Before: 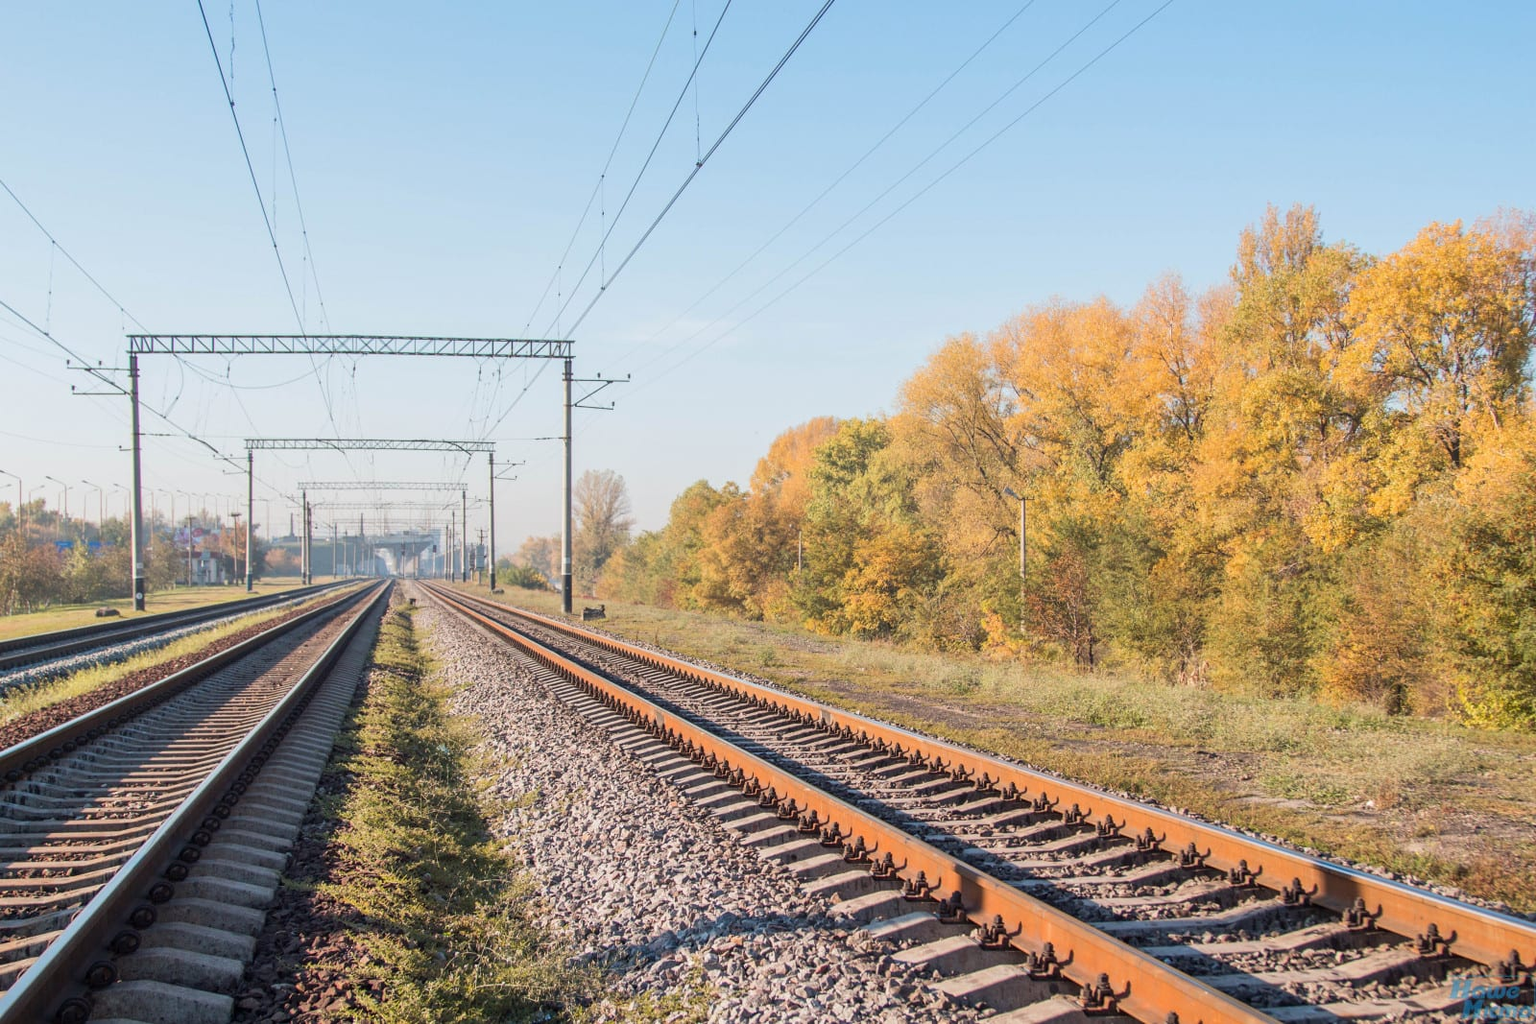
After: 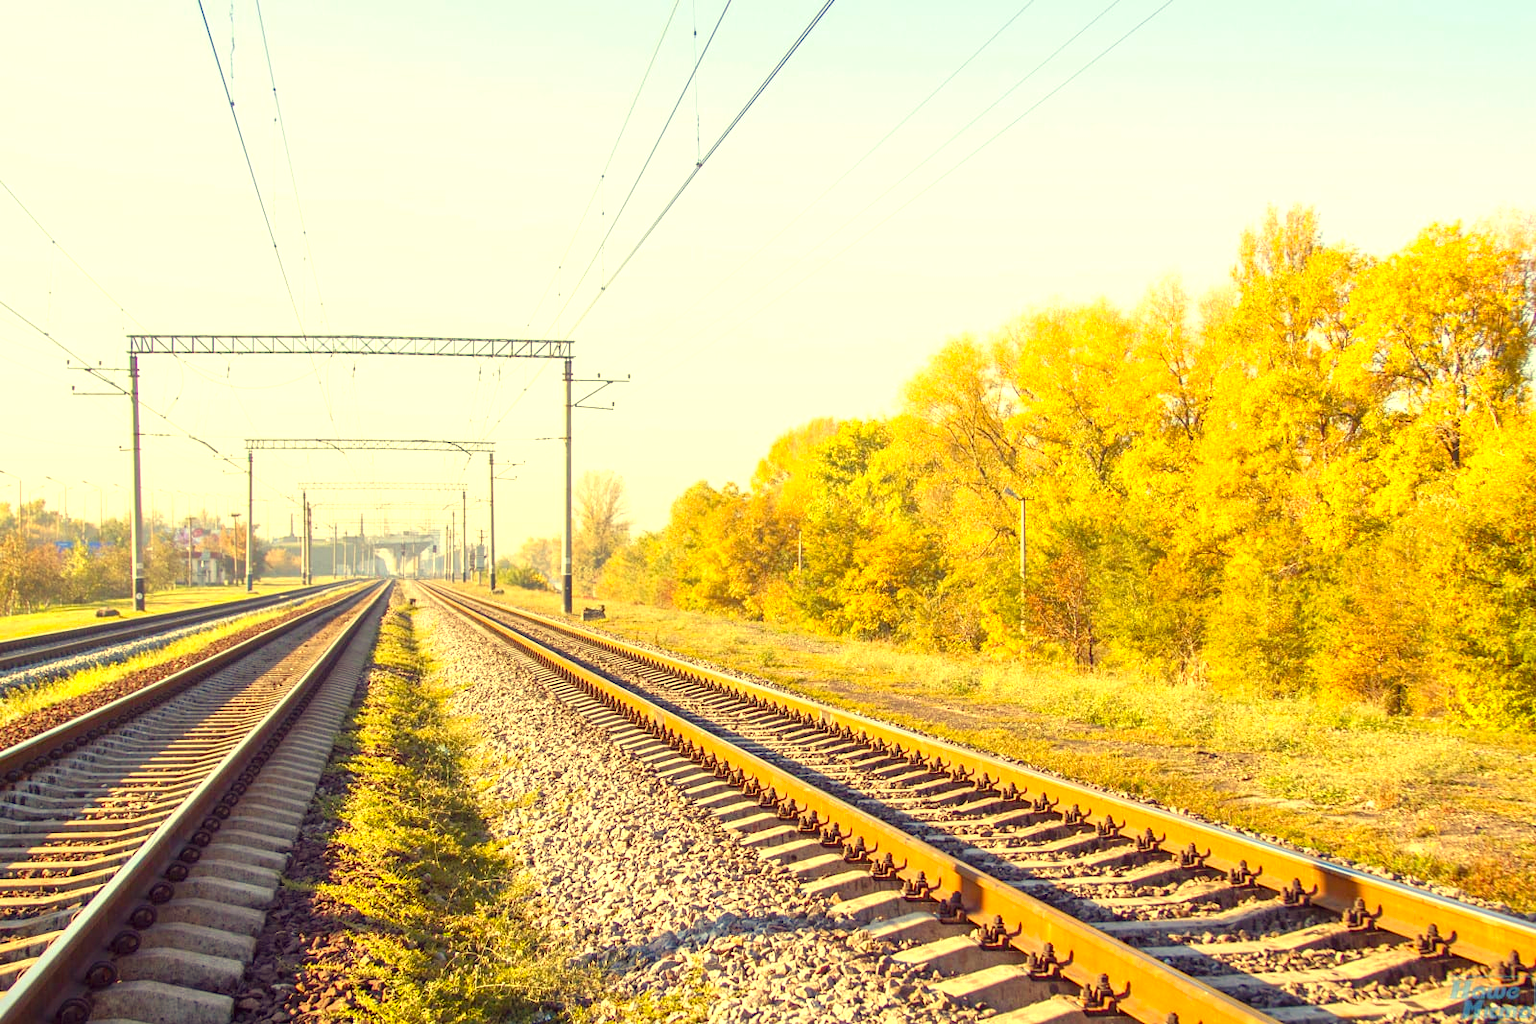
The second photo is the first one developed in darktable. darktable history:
color correction: highlights a* -0.482, highlights b* 40, shadows a* 9.8, shadows b* -0.161
exposure: black level correction -0.001, exposure 0.9 EV, compensate exposure bias true, compensate highlight preservation false
color balance rgb: perceptual saturation grading › global saturation 35%, perceptual saturation grading › highlights -30%, perceptual saturation grading › shadows 35%, perceptual brilliance grading › global brilliance 3%, perceptual brilliance grading › highlights -3%, perceptual brilliance grading › shadows 3%
